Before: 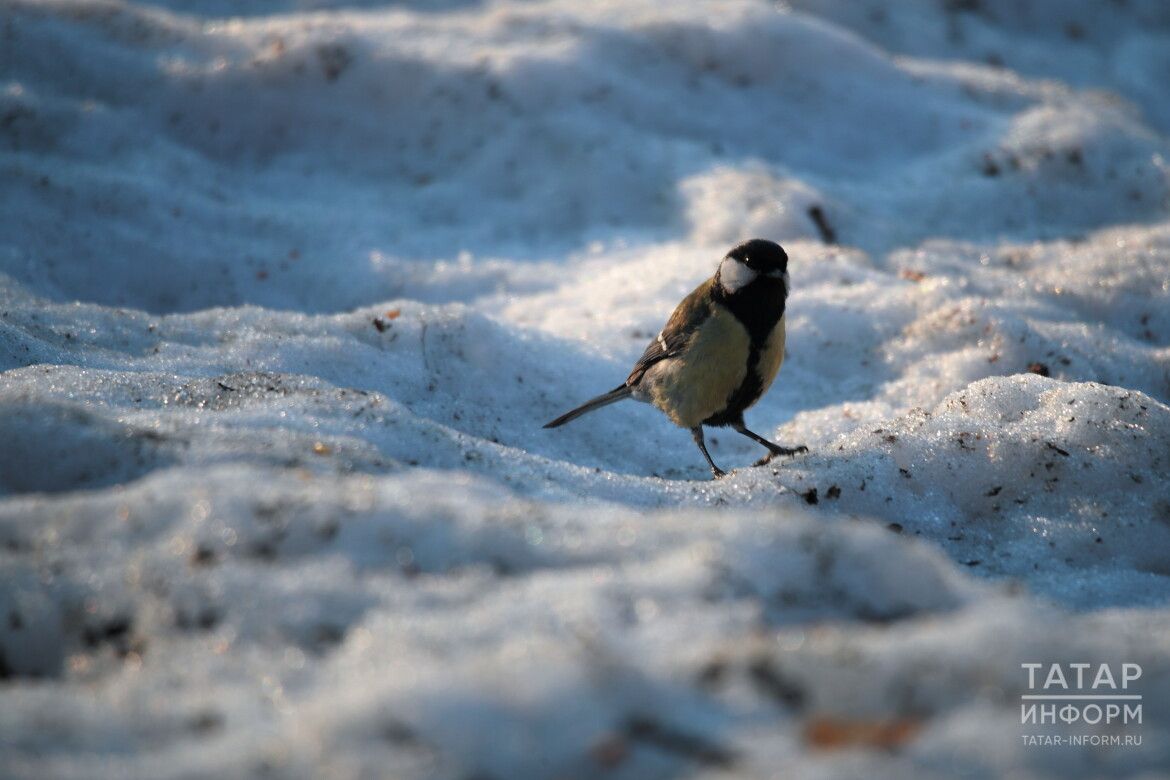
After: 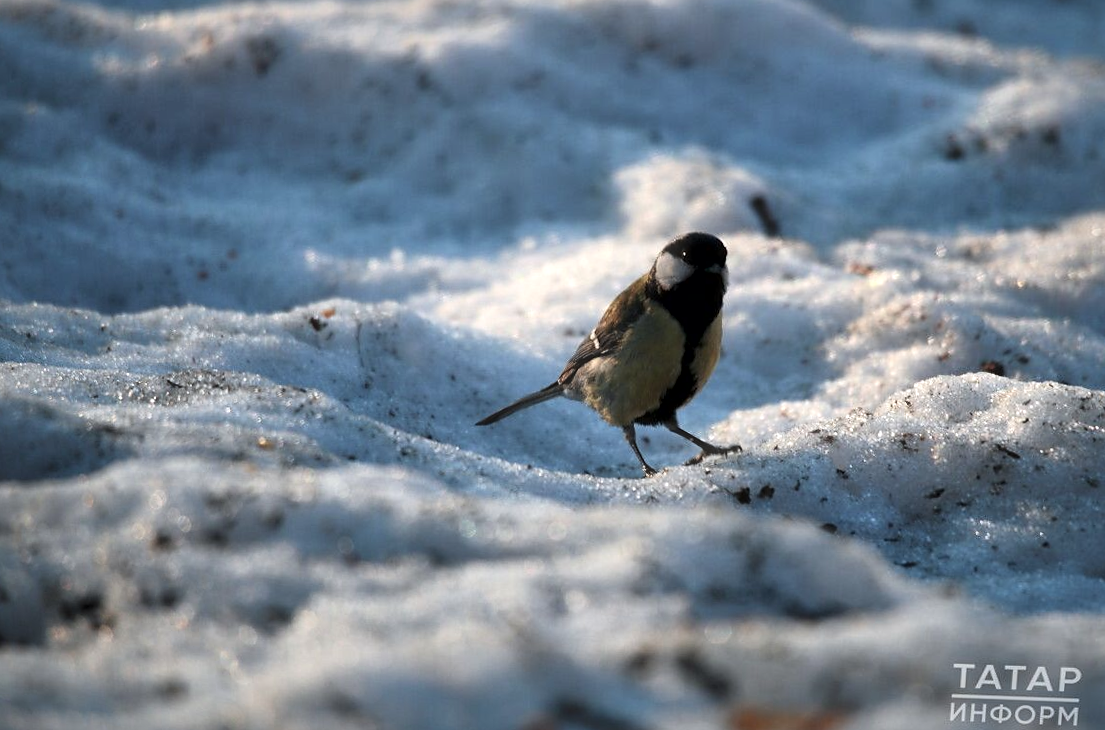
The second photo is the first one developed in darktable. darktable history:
sharpen: radius 1.559, amount 0.373, threshold 1.271
haze removal: strength -0.1, adaptive false
rotate and perspective: rotation 0.062°, lens shift (vertical) 0.115, lens shift (horizontal) -0.133, crop left 0.047, crop right 0.94, crop top 0.061, crop bottom 0.94
local contrast: mode bilateral grid, contrast 25, coarseness 60, detail 151%, midtone range 0.2
